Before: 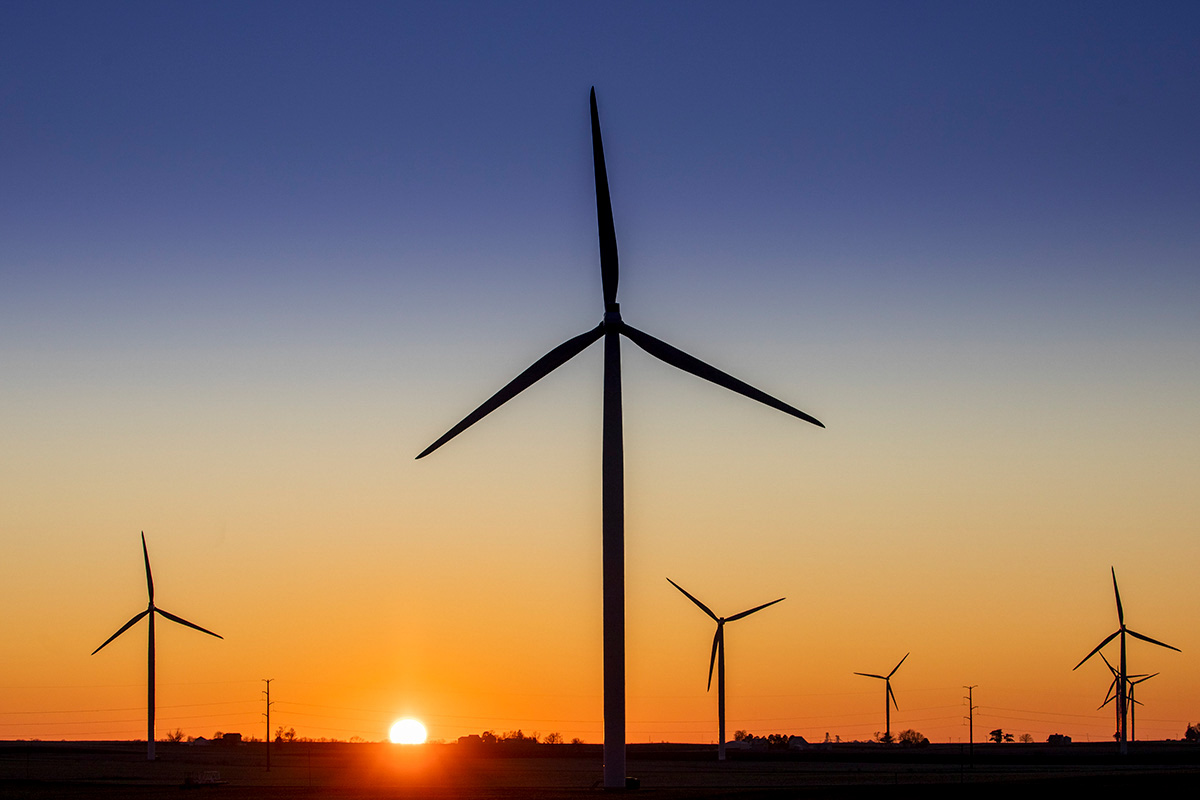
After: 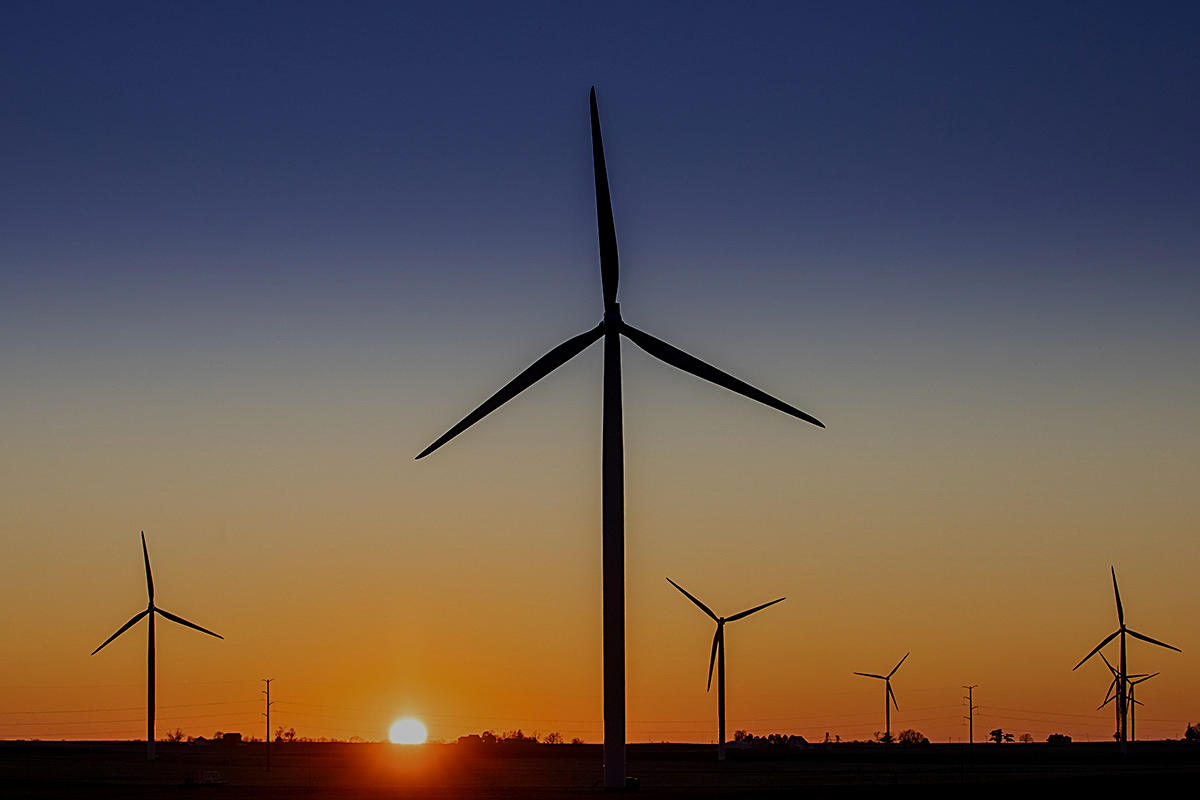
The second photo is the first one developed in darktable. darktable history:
exposure: exposure -1 EV, compensate highlight preservation false
sharpen: on, module defaults
